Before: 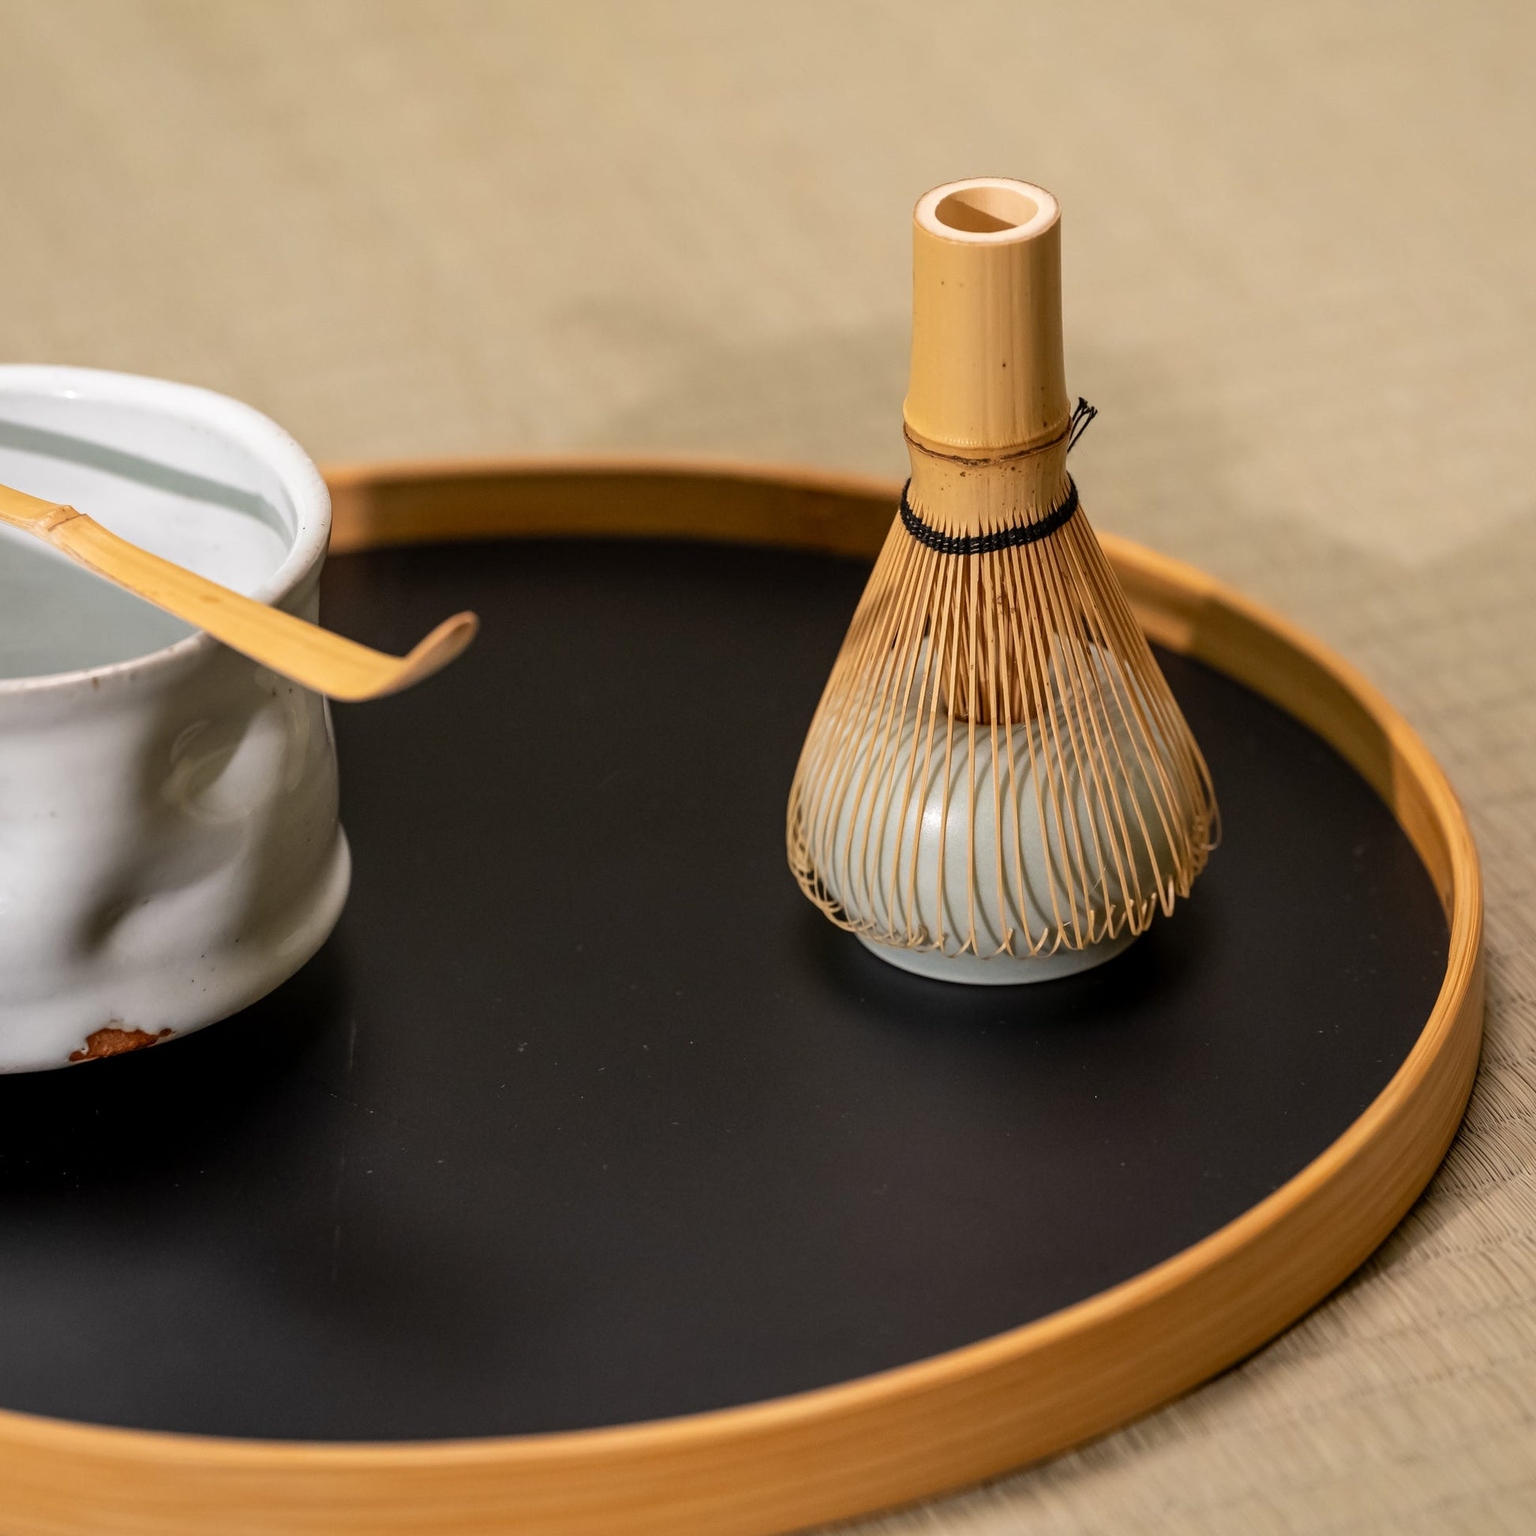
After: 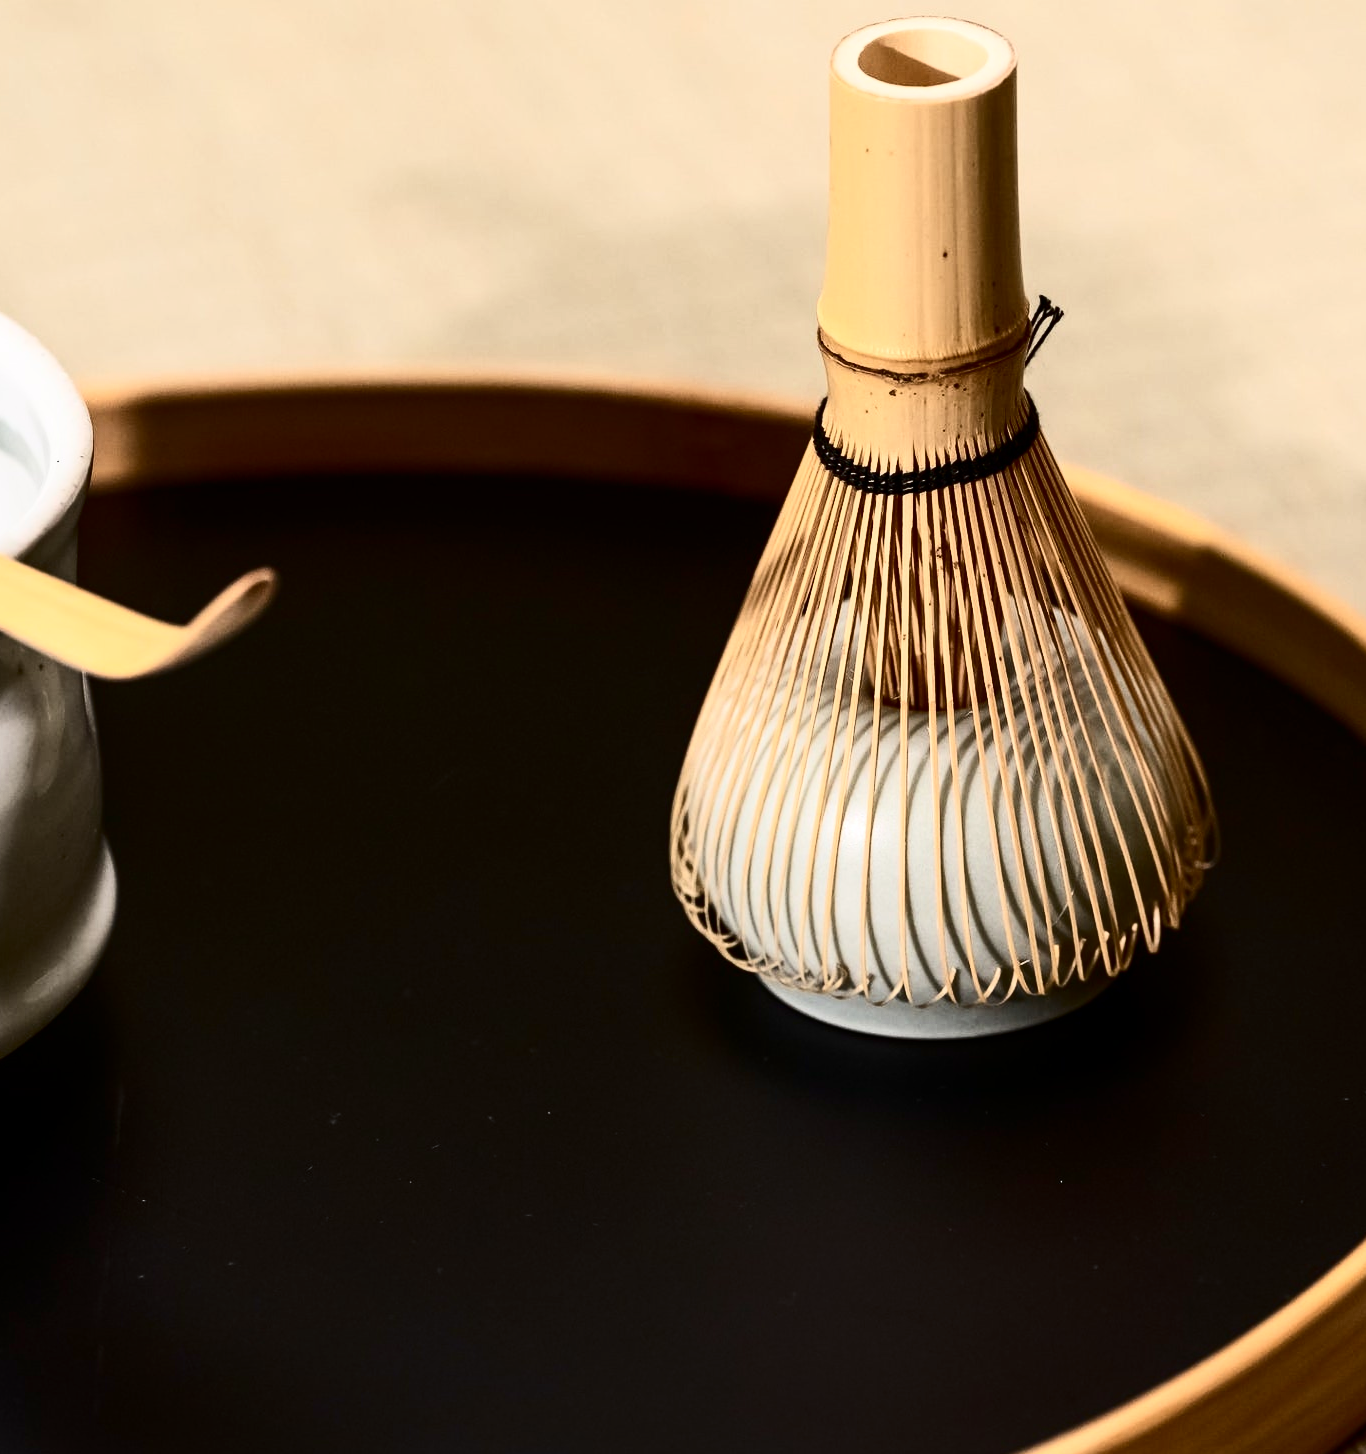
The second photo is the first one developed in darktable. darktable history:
contrast brightness saturation: contrast 0.514, saturation -0.089
crop and rotate: left 16.84%, top 10.733%, right 12.921%, bottom 14.541%
